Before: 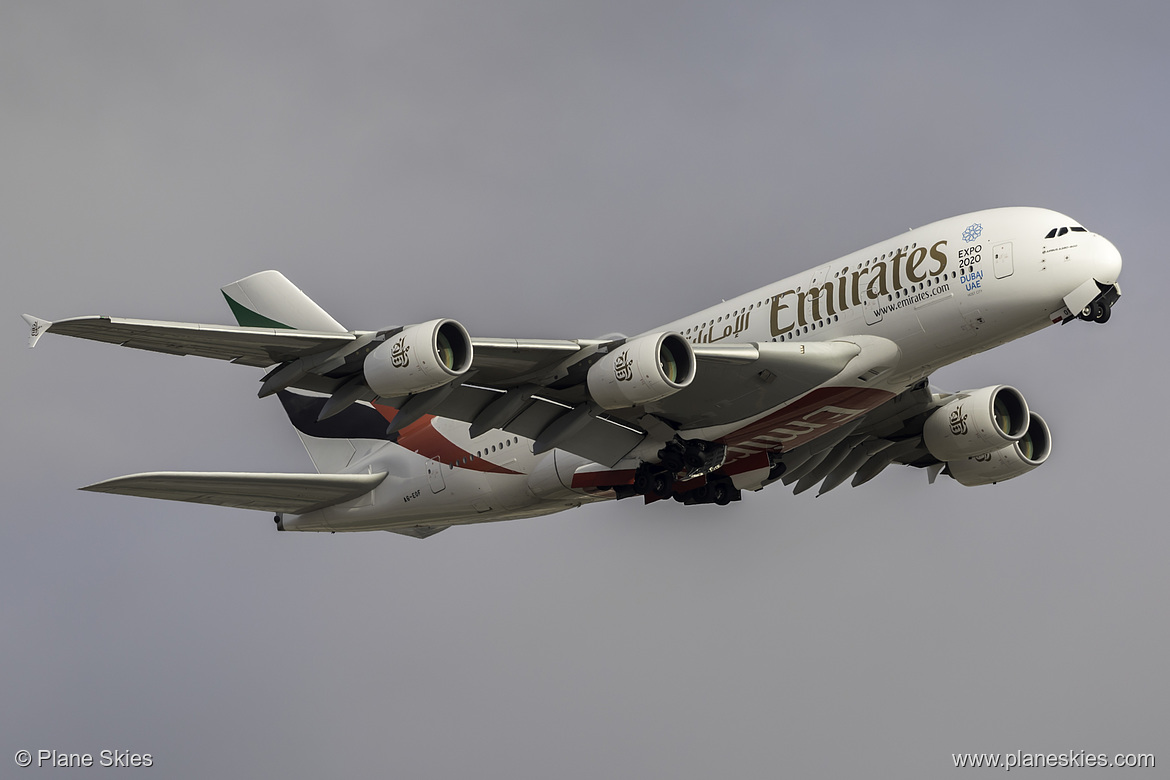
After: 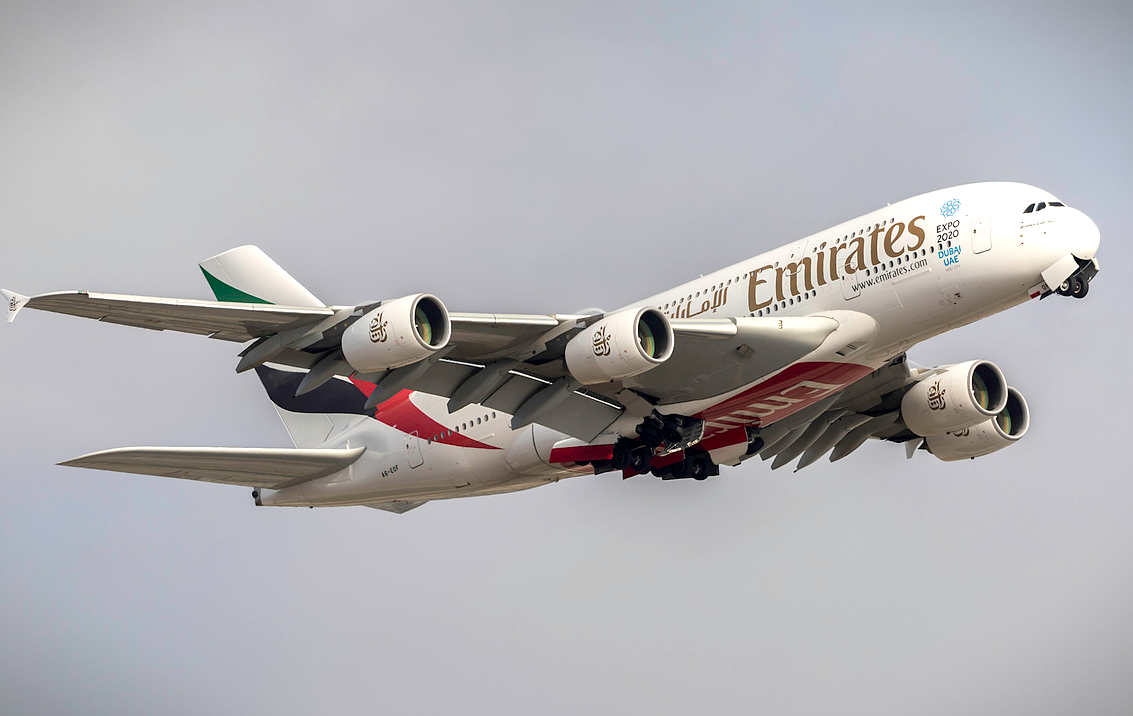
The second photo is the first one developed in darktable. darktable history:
crop: left 1.964%, top 3.251%, right 1.122%, bottom 4.933%
exposure: black level correction 0.001, exposure 0.5 EV, compensate exposure bias true, compensate highlight preservation false
vignetting: fall-off start 100%, brightness -0.406, saturation -0.3, width/height ratio 1.324, dithering 8-bit output, unbound false
